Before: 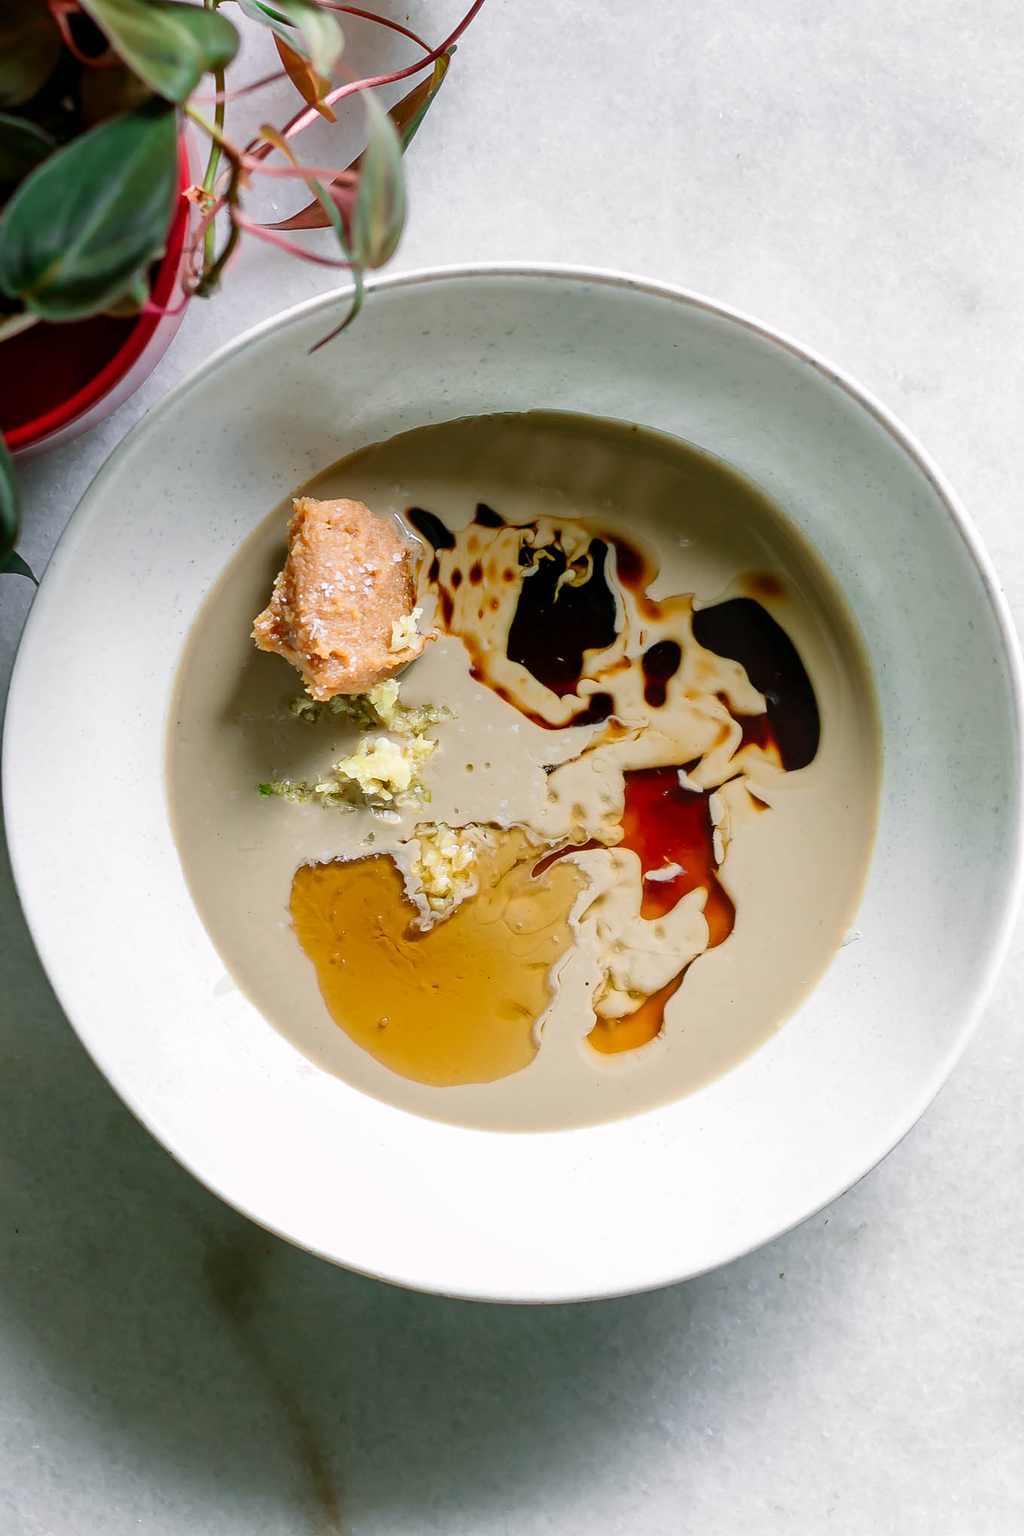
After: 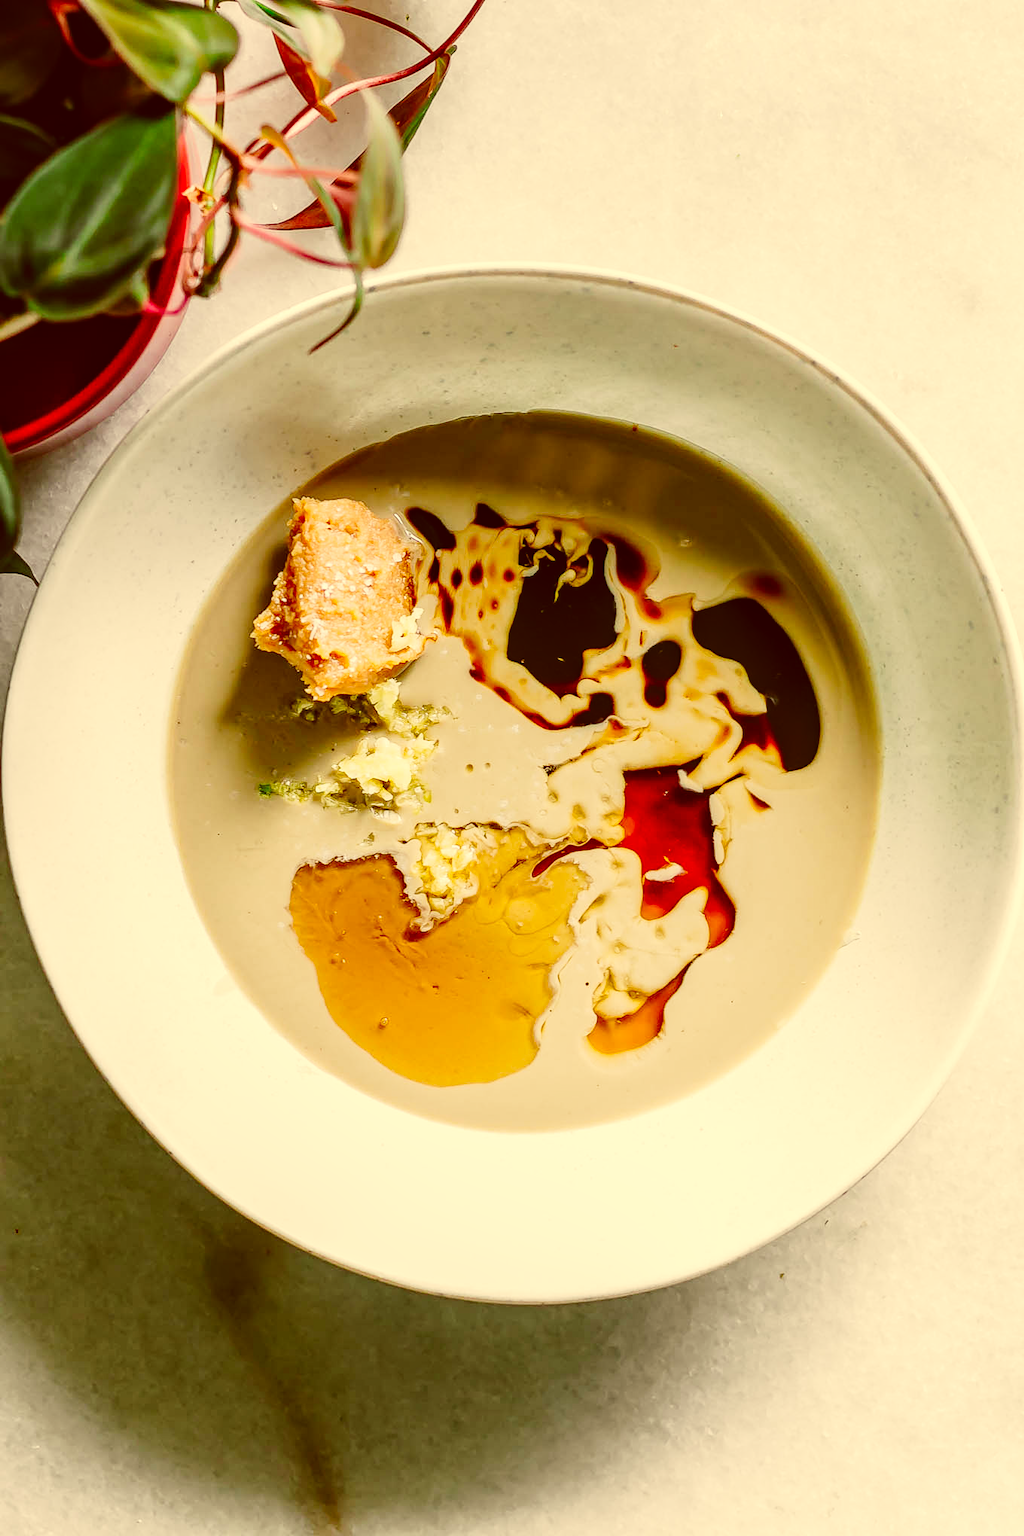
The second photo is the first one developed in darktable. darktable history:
exposure: exposure 0.02 EV, compensate highlight preservation false
tone curve: curves: ch0 [(0, 0.023) (0.103, 0.087) (0.277, 0.28) (0.46, 0.554) (0.569, 0.68) (0.735, 0.843) (0.994, 0.984)]; ch1 [(0, 0) (0.324, 0.285) (0.456, 0.438) (0.488, 0.497) (0.512, 0.503) (0.535, 0.535) (0.599, 0.606) (0.715, 0.738) (1, 1)]; ch2 [(0, 0) (0.369, 0.388) (0.449, 0.431) (0.478, 0.471) (0.502, 0.503) (0.55, 0.553) (0.603, 0.602) (0.656, 0.713) (1, 1)], preserve colors none
color correction: highlights a* 1.16, highlights b* 24.91, shadows a* 15.27, shadows b* 24.56
local contrast: on, module defaults
